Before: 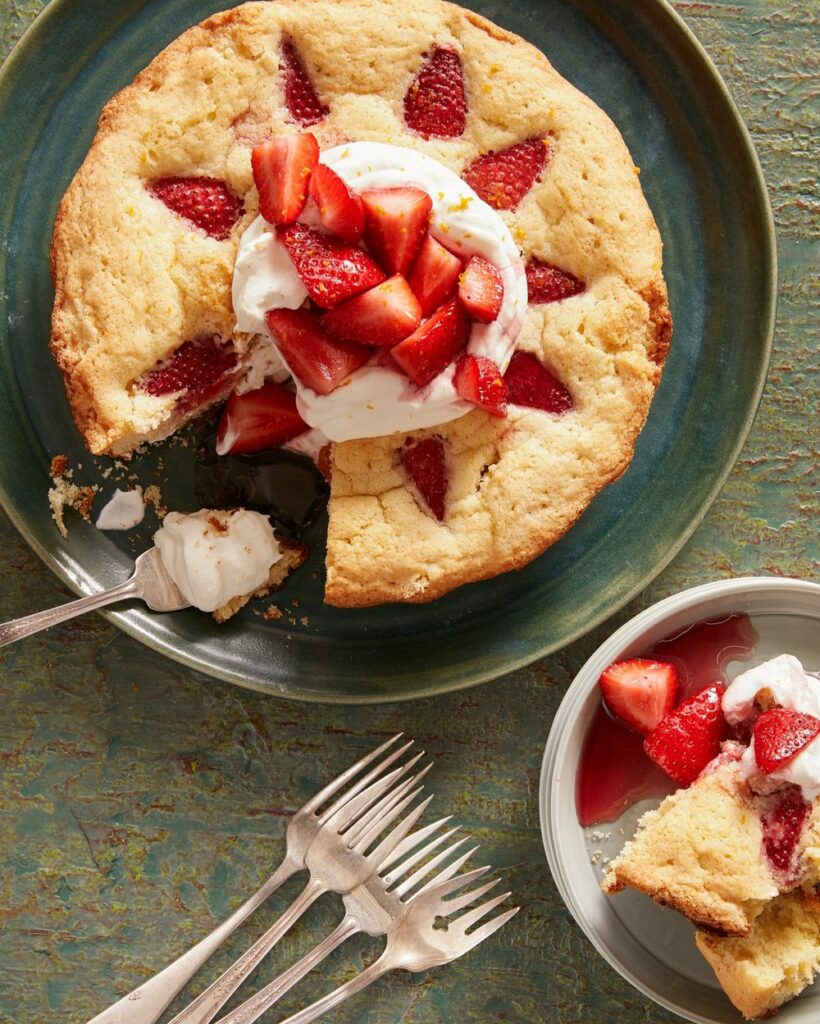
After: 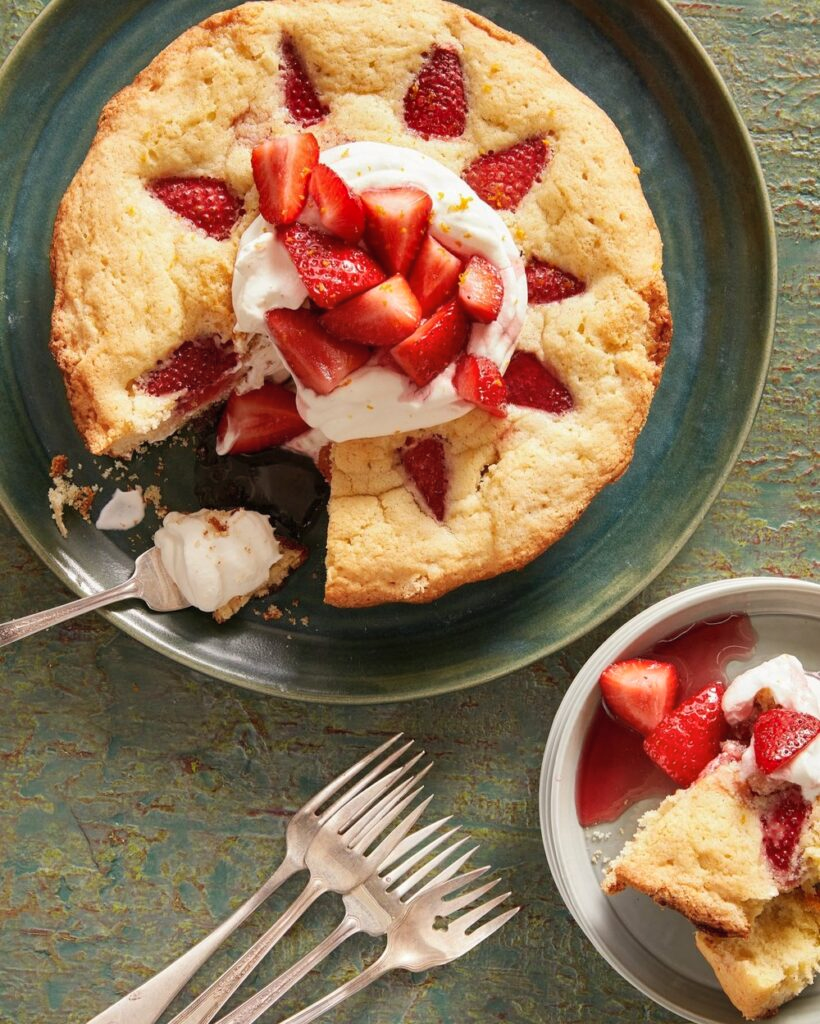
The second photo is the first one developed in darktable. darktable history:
shadows and highlights: radius 108.52, shadows 23.73, highlights -59.32, low approximation 0.01, soften with gaussian
contrast brightness saturation: contrast 0.05, brightness 0.06, saturation 0.01
